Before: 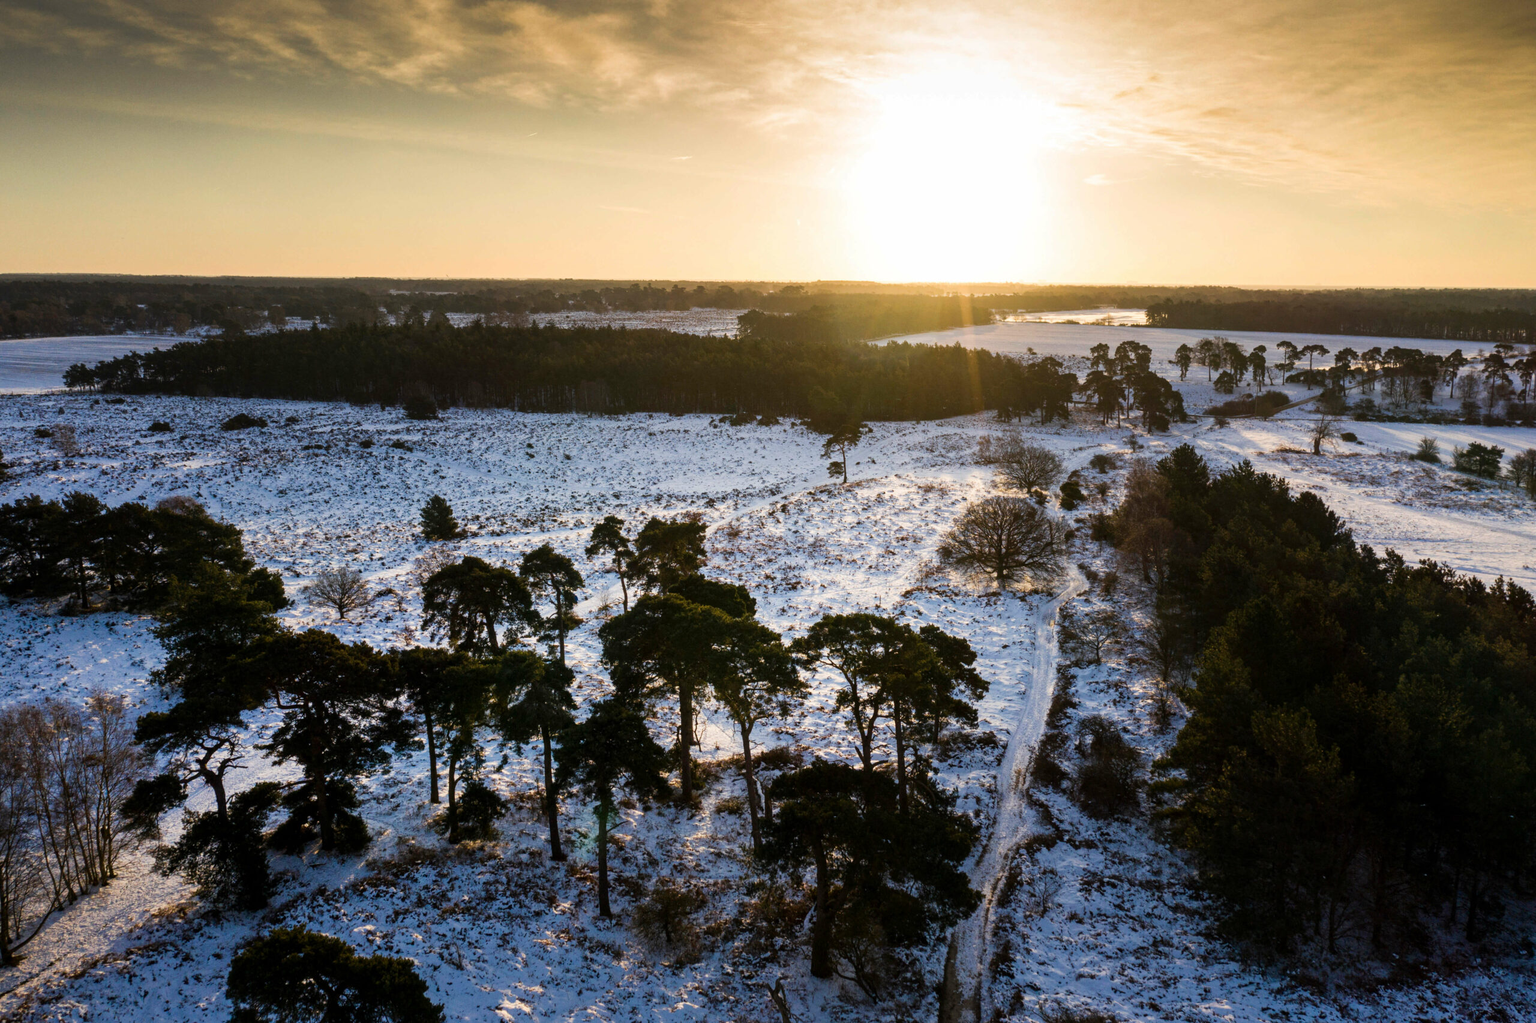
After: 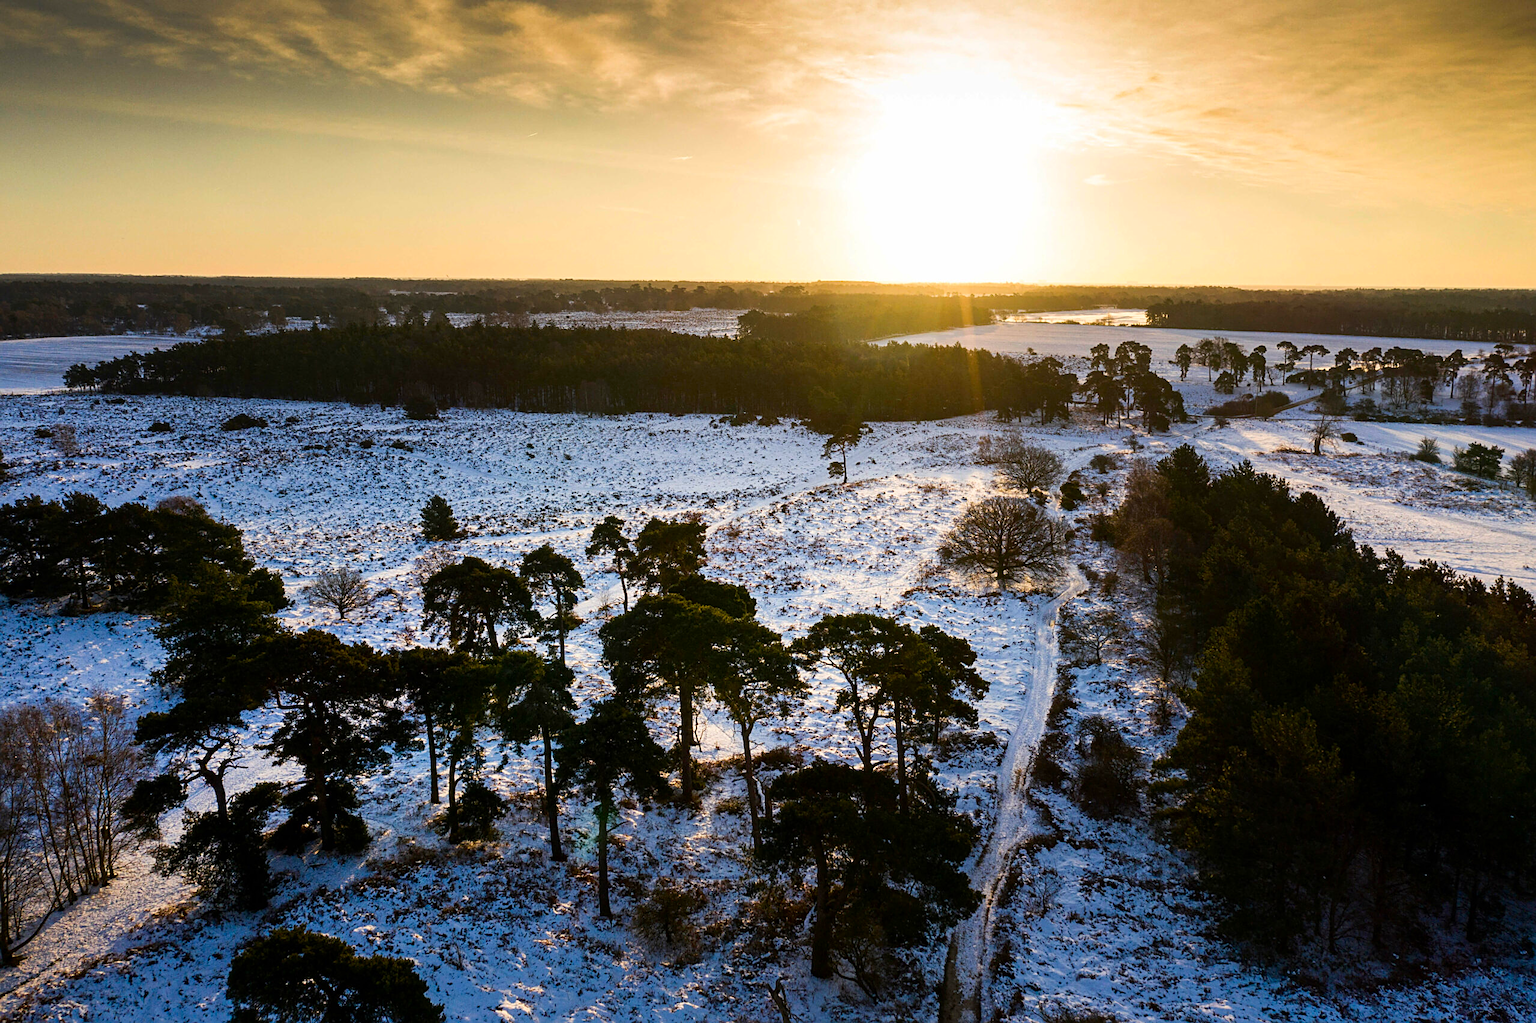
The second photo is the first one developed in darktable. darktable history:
contrast brightness saturation: contrast 0.093, saturation 0.267
exposure: exposure -0.003 EV, compensate highlight preservation false
sharpen: on, module defaults
